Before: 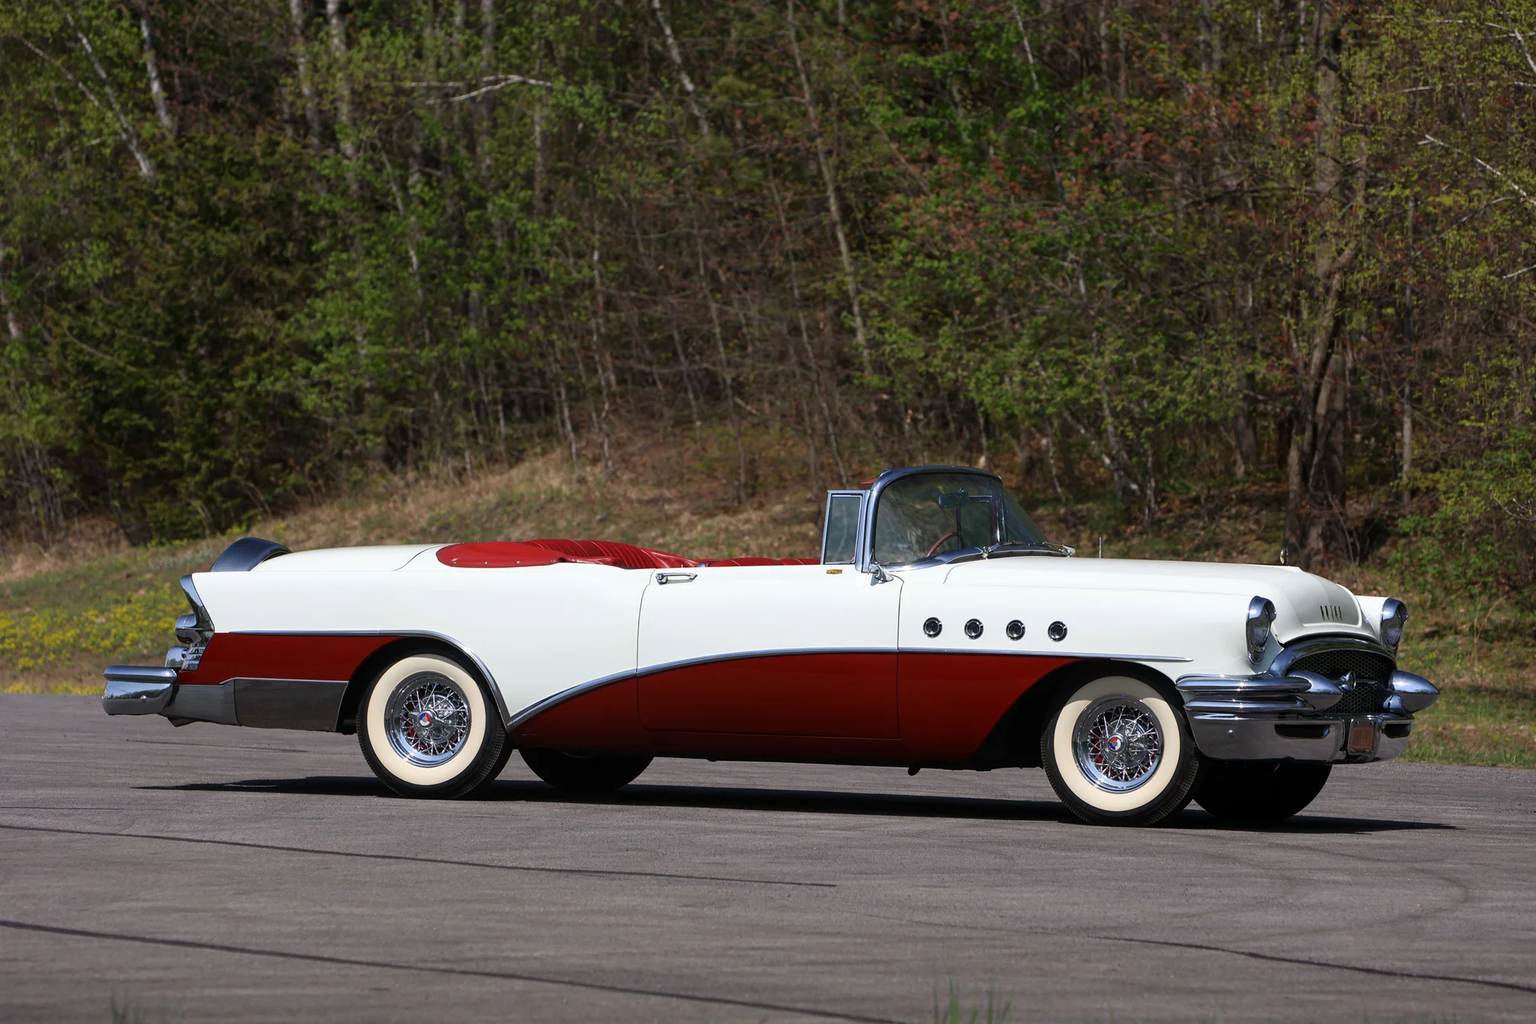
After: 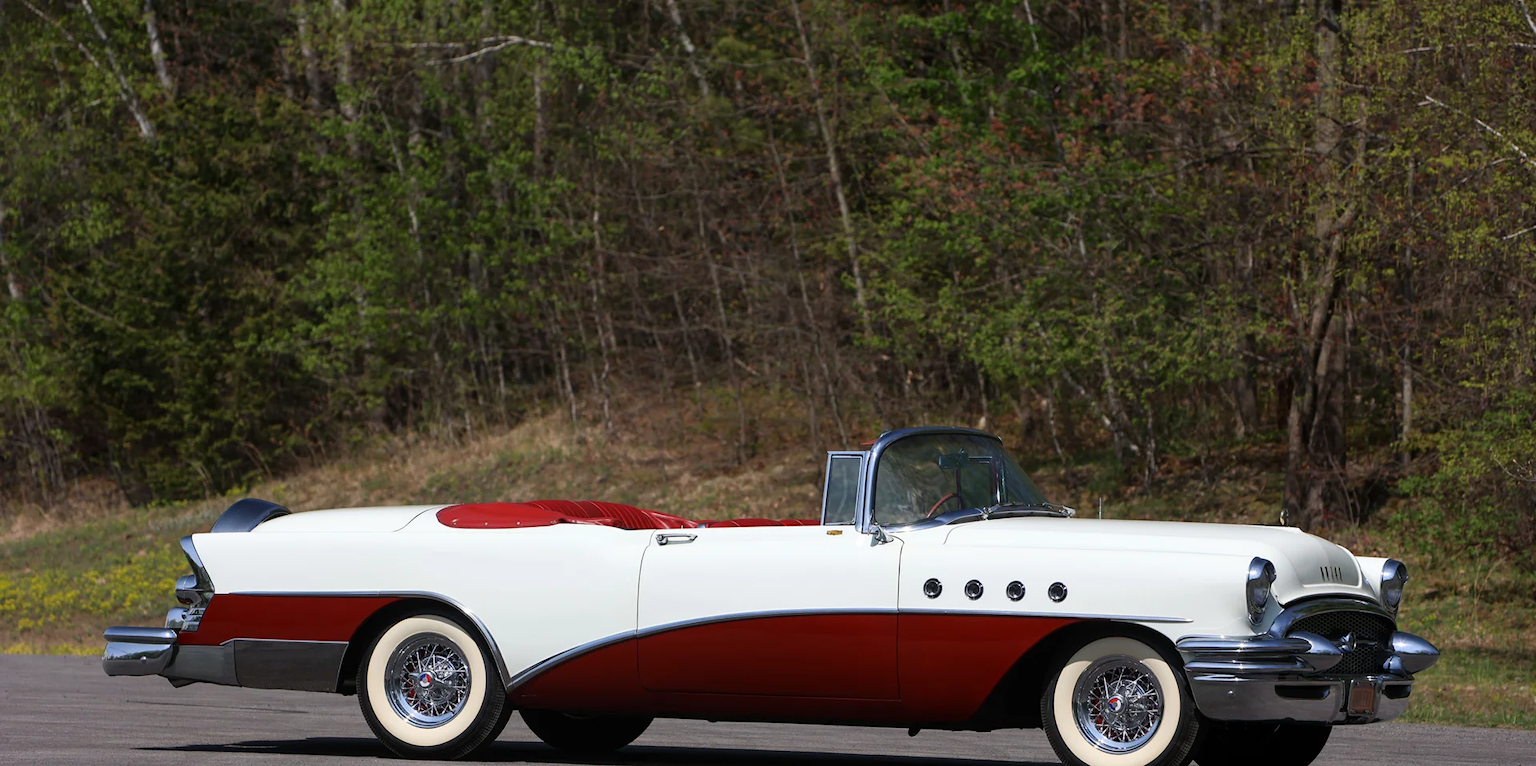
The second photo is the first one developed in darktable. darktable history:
crop: top 3.862%, bottom 21.26%
